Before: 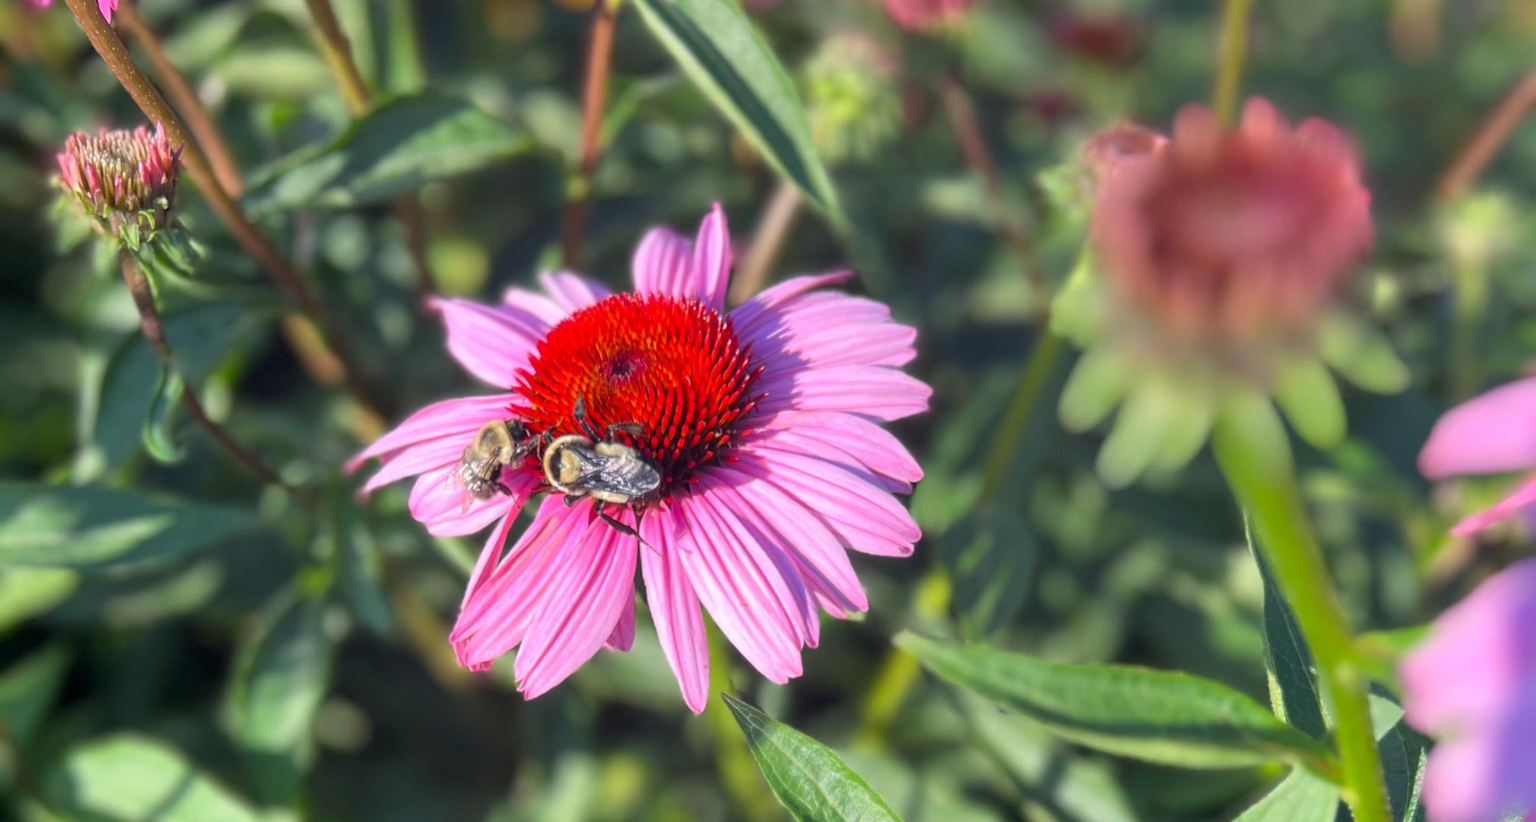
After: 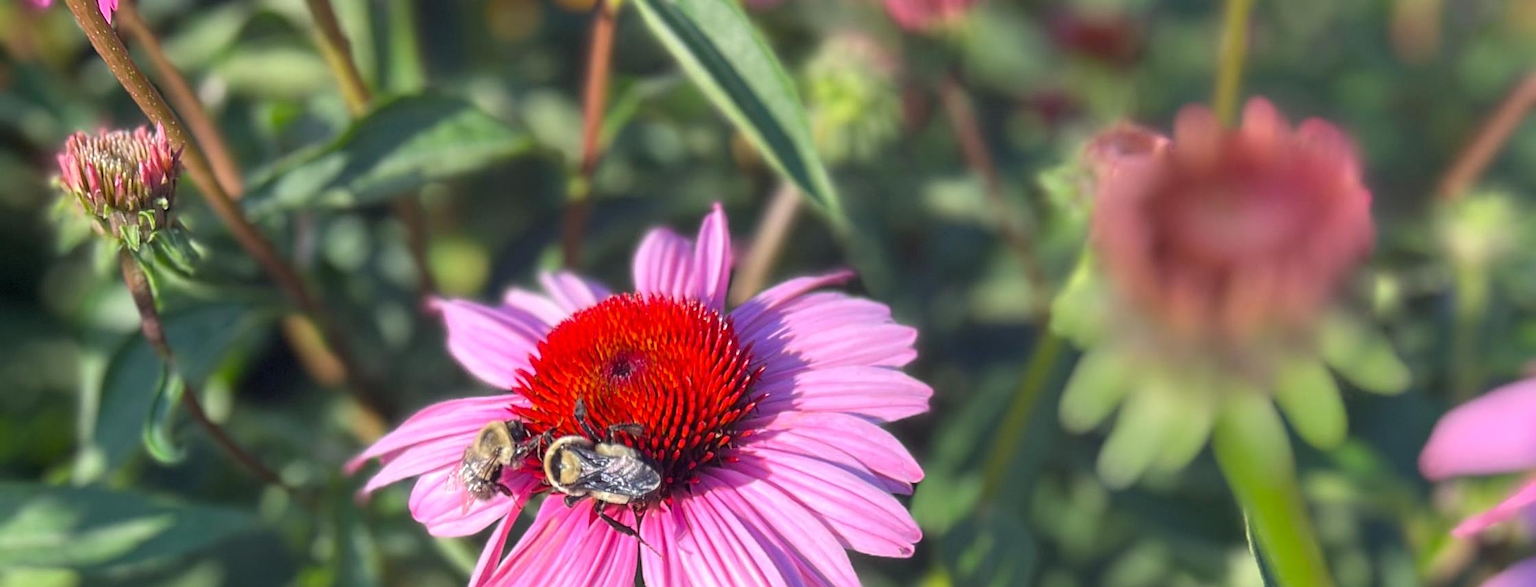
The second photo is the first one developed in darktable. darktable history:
sharpen: on, module defaults
crop: bottom 28.576%
